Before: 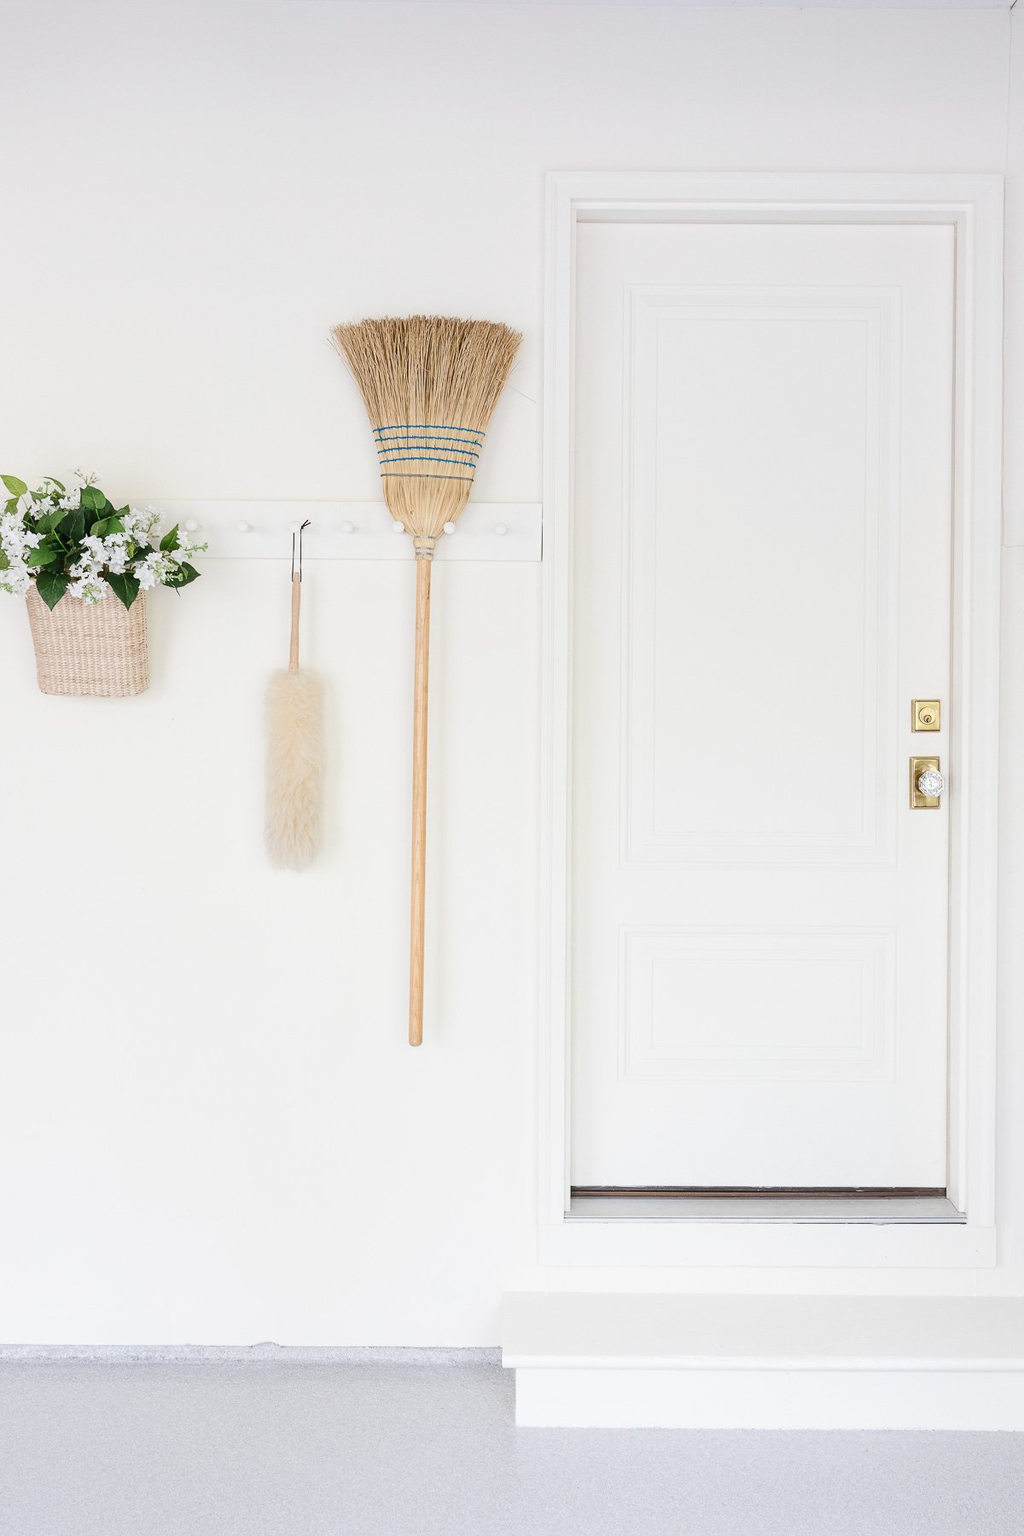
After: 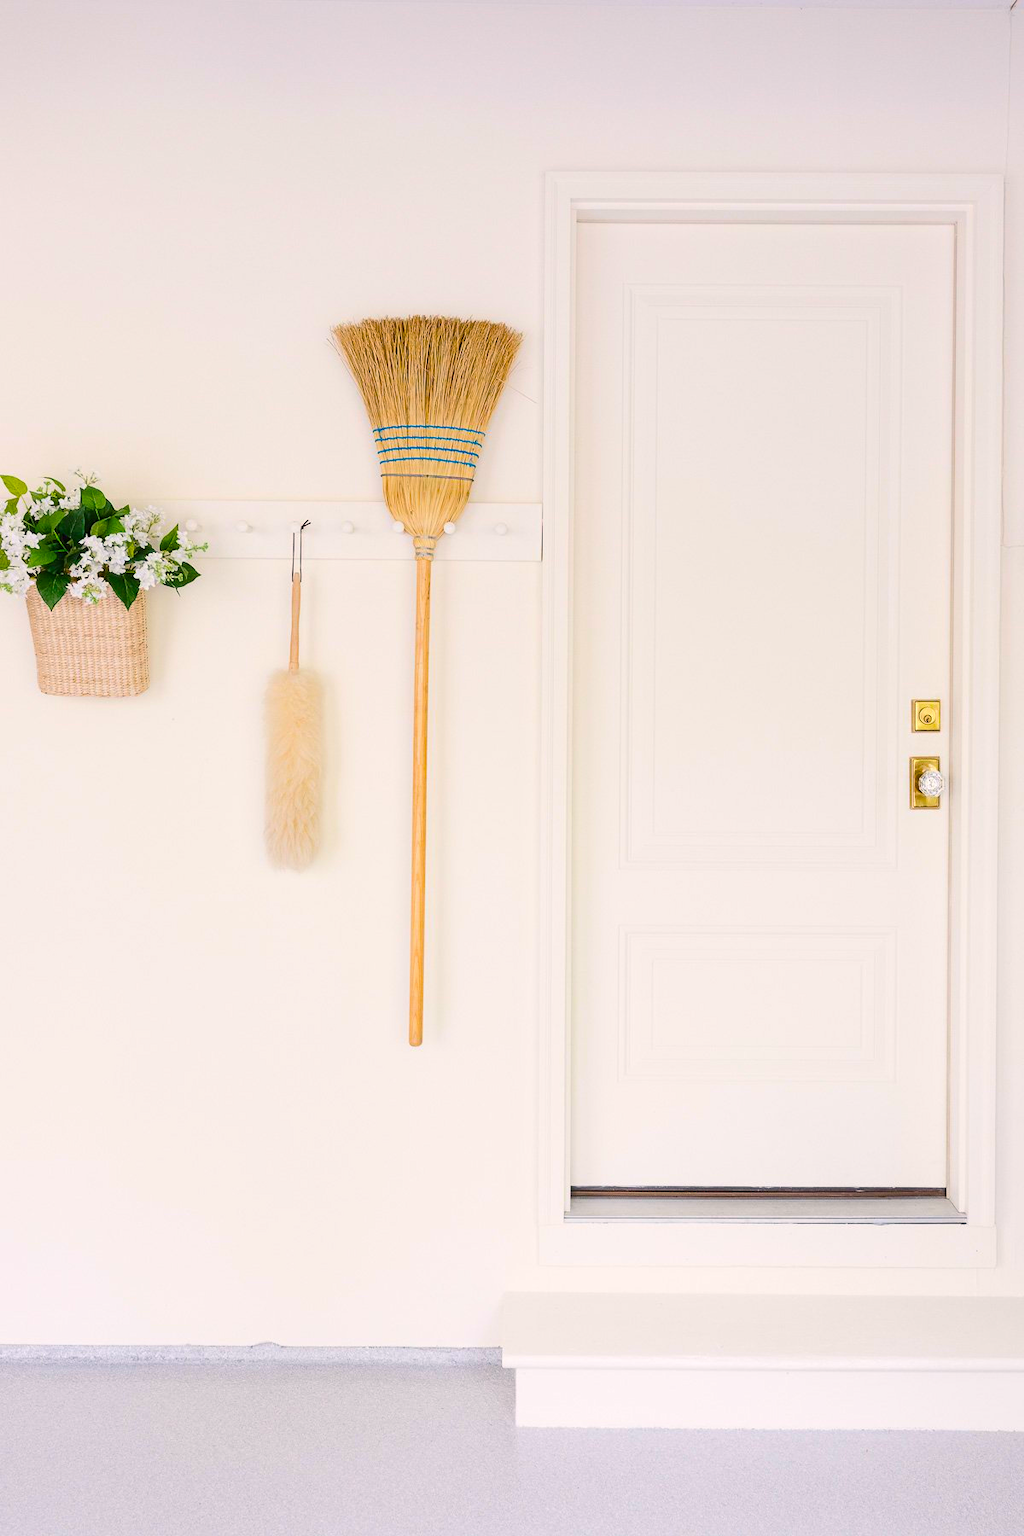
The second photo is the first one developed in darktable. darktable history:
color balance rgb: shadows lift › chroma 2.013%, shadows lift › hue 247.44°, highlights gain › chroma 1.373%, highlights gain › hue 51.62°, linear chroma grading › global chroma 9.96%, perceptual saturation grading › global saturation 31.05%, global vibrance 41.232%
